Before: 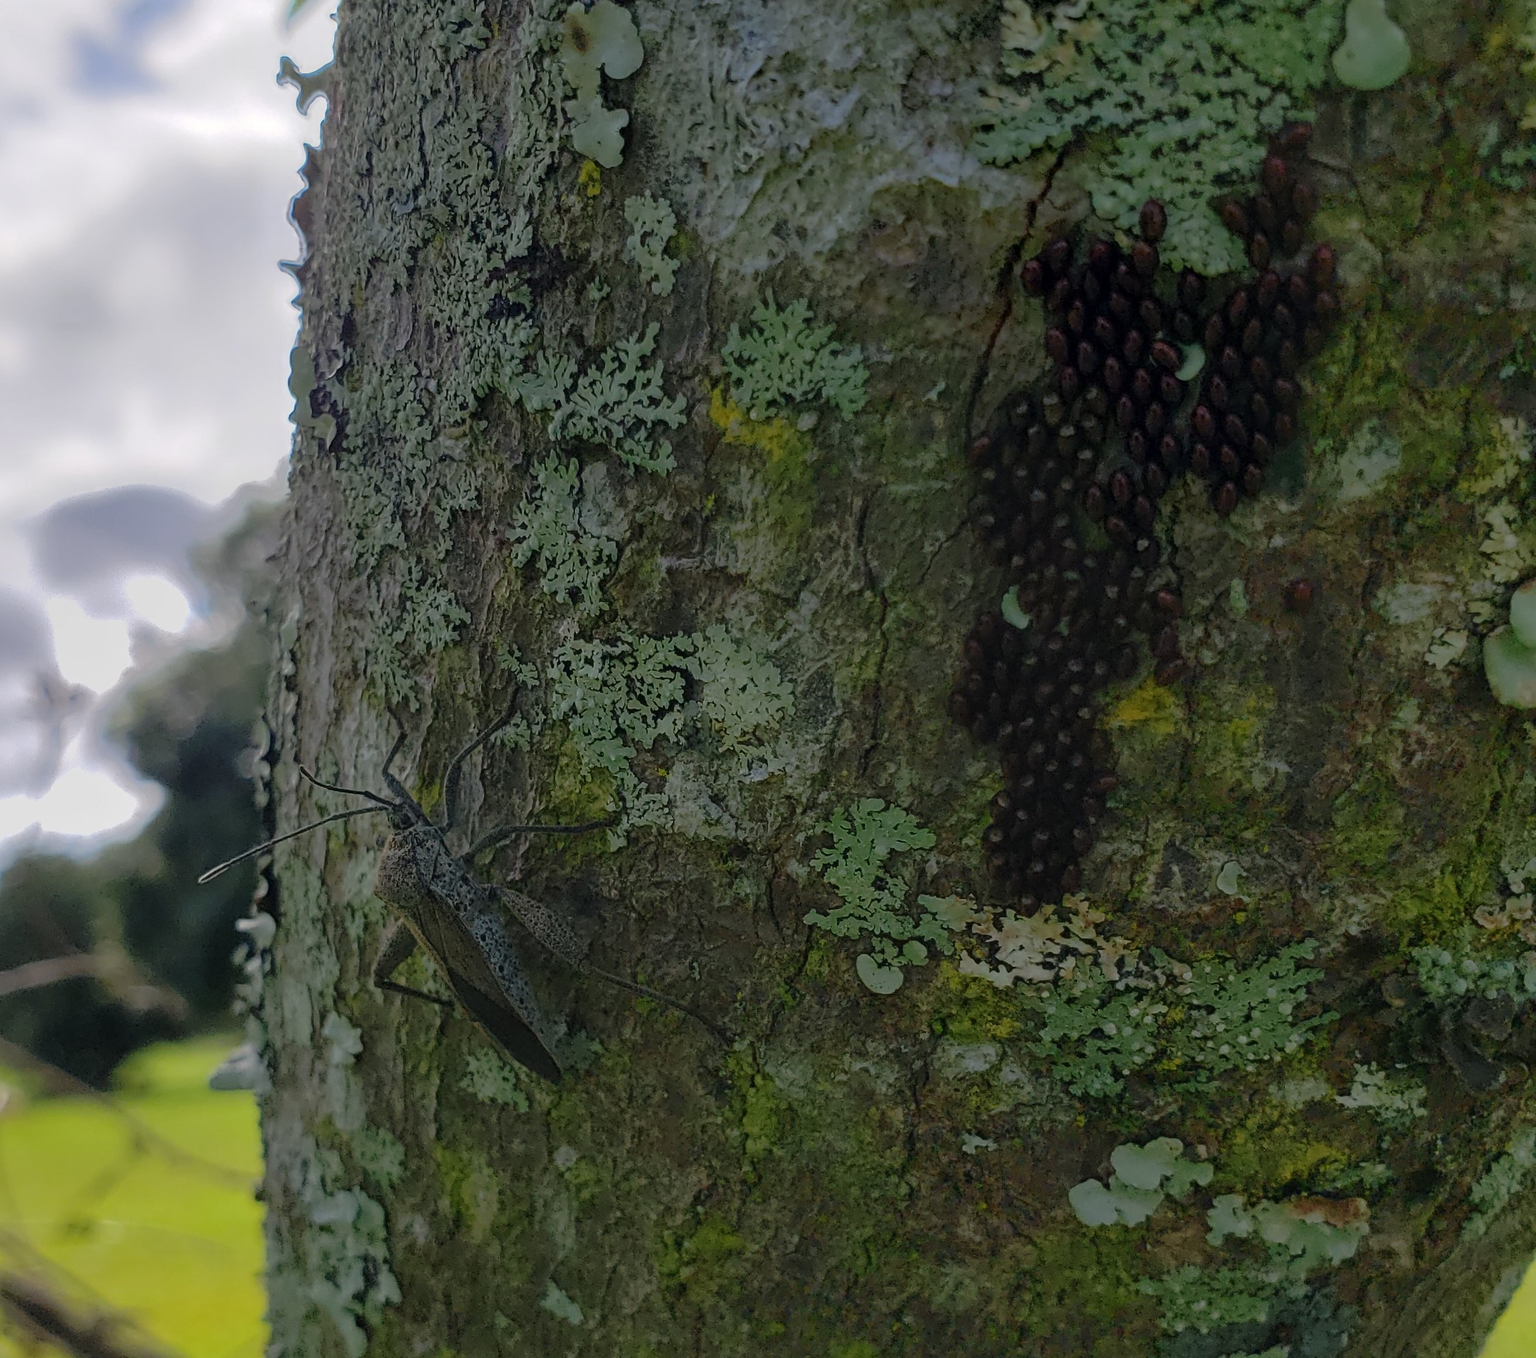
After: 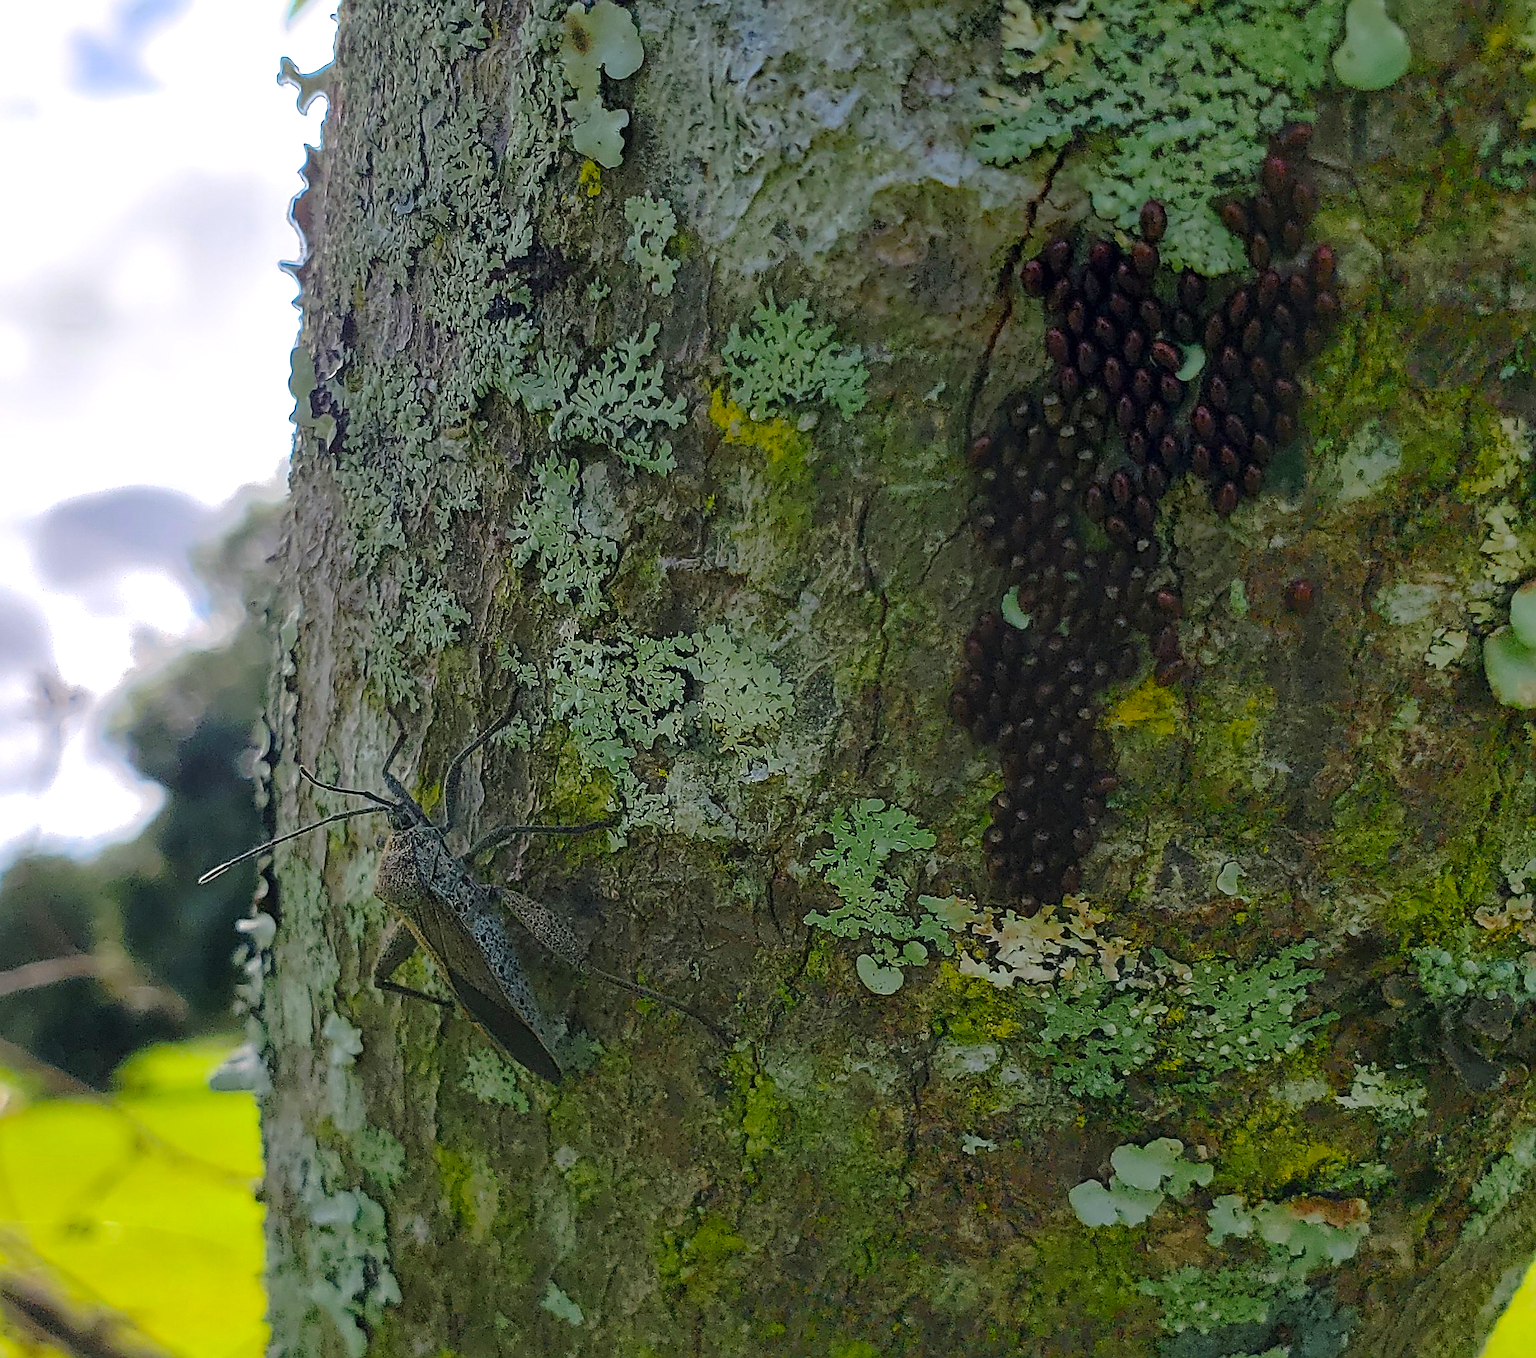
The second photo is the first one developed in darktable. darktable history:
exposure: black level correction 0, exposure 0.7 EV, compensate exposure bias true, compensate highlight preservation false
sharpen: radius 1.4, amount 1.25, threshold 0.7
color balance rgb: perceptual saturation grading › global saturation 20%, global vibrance 20%
